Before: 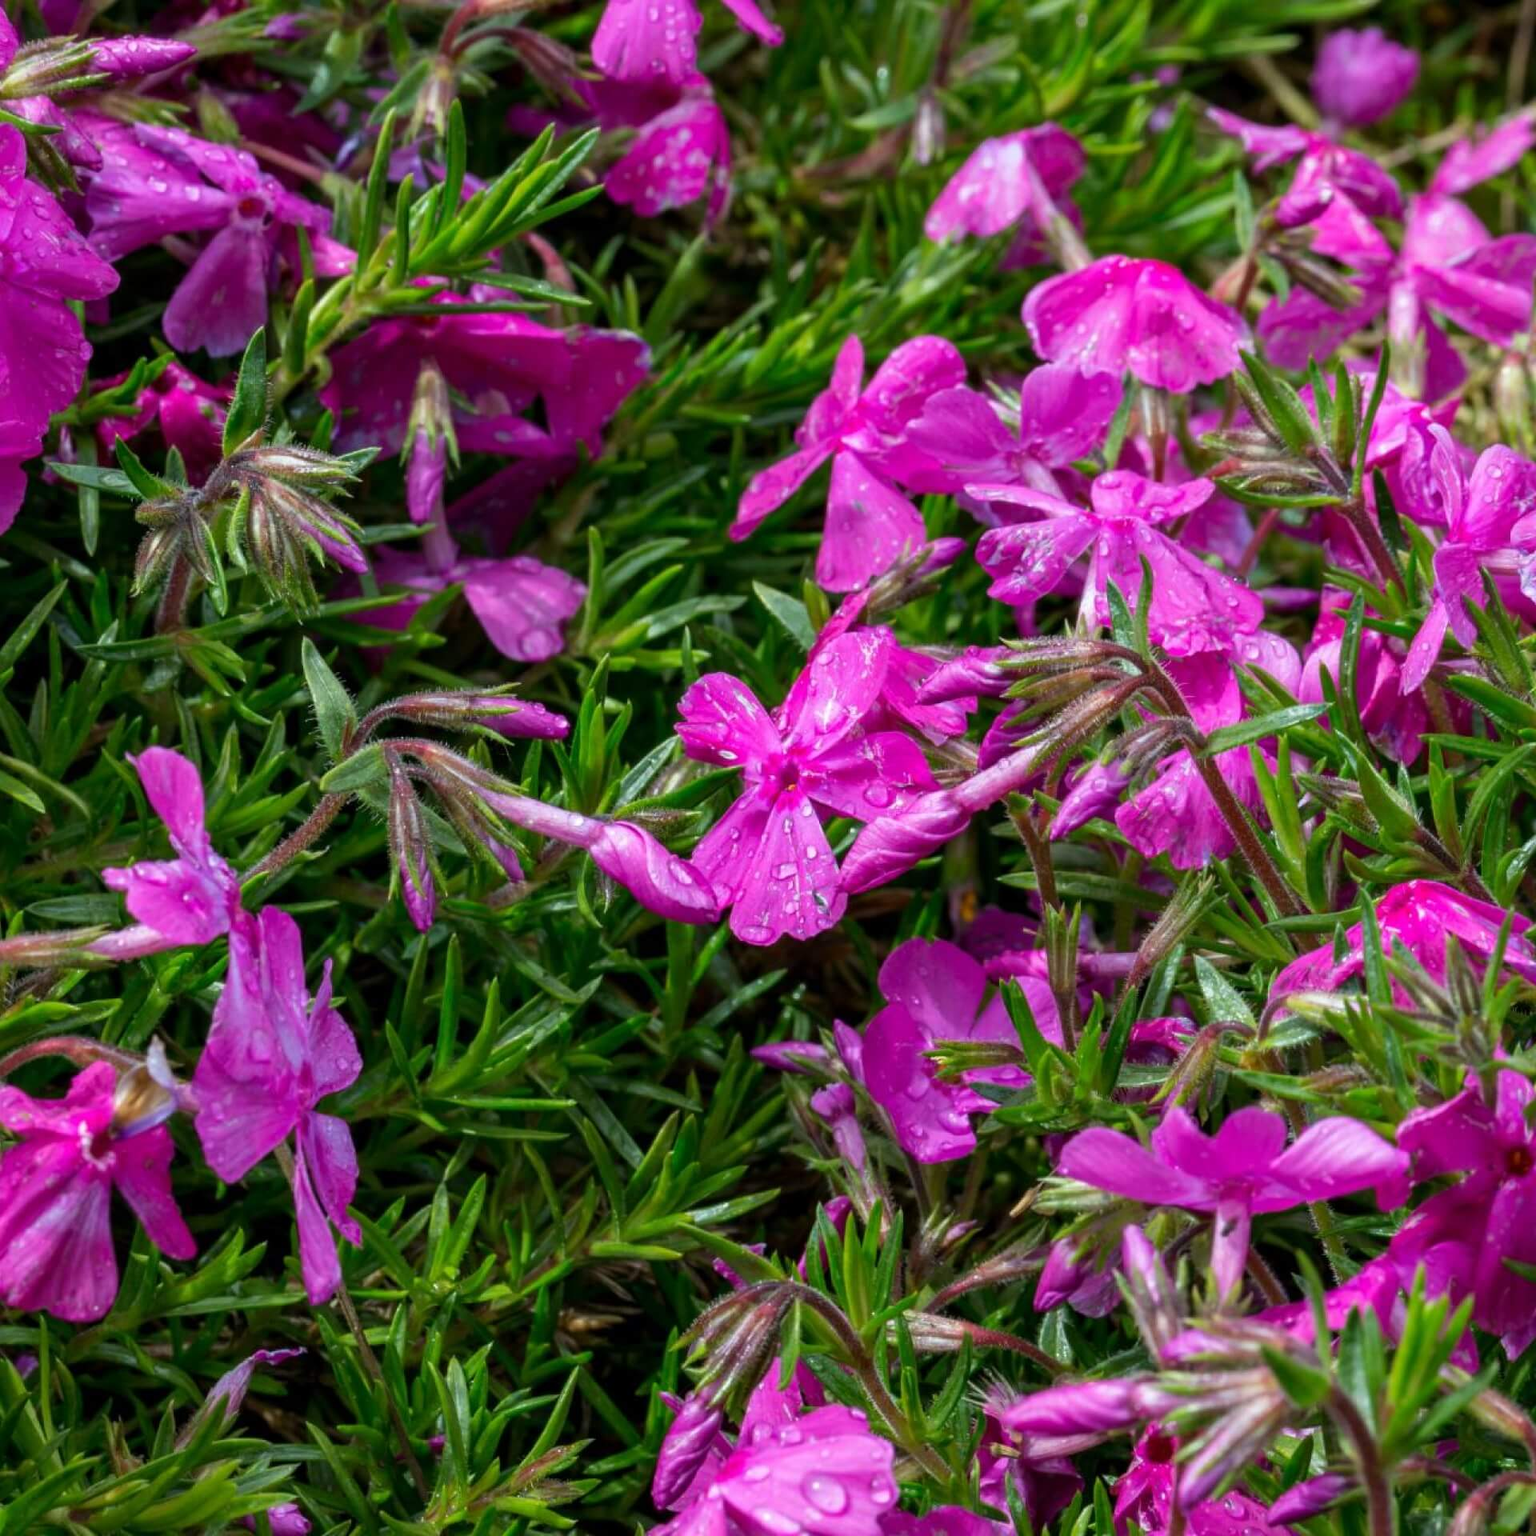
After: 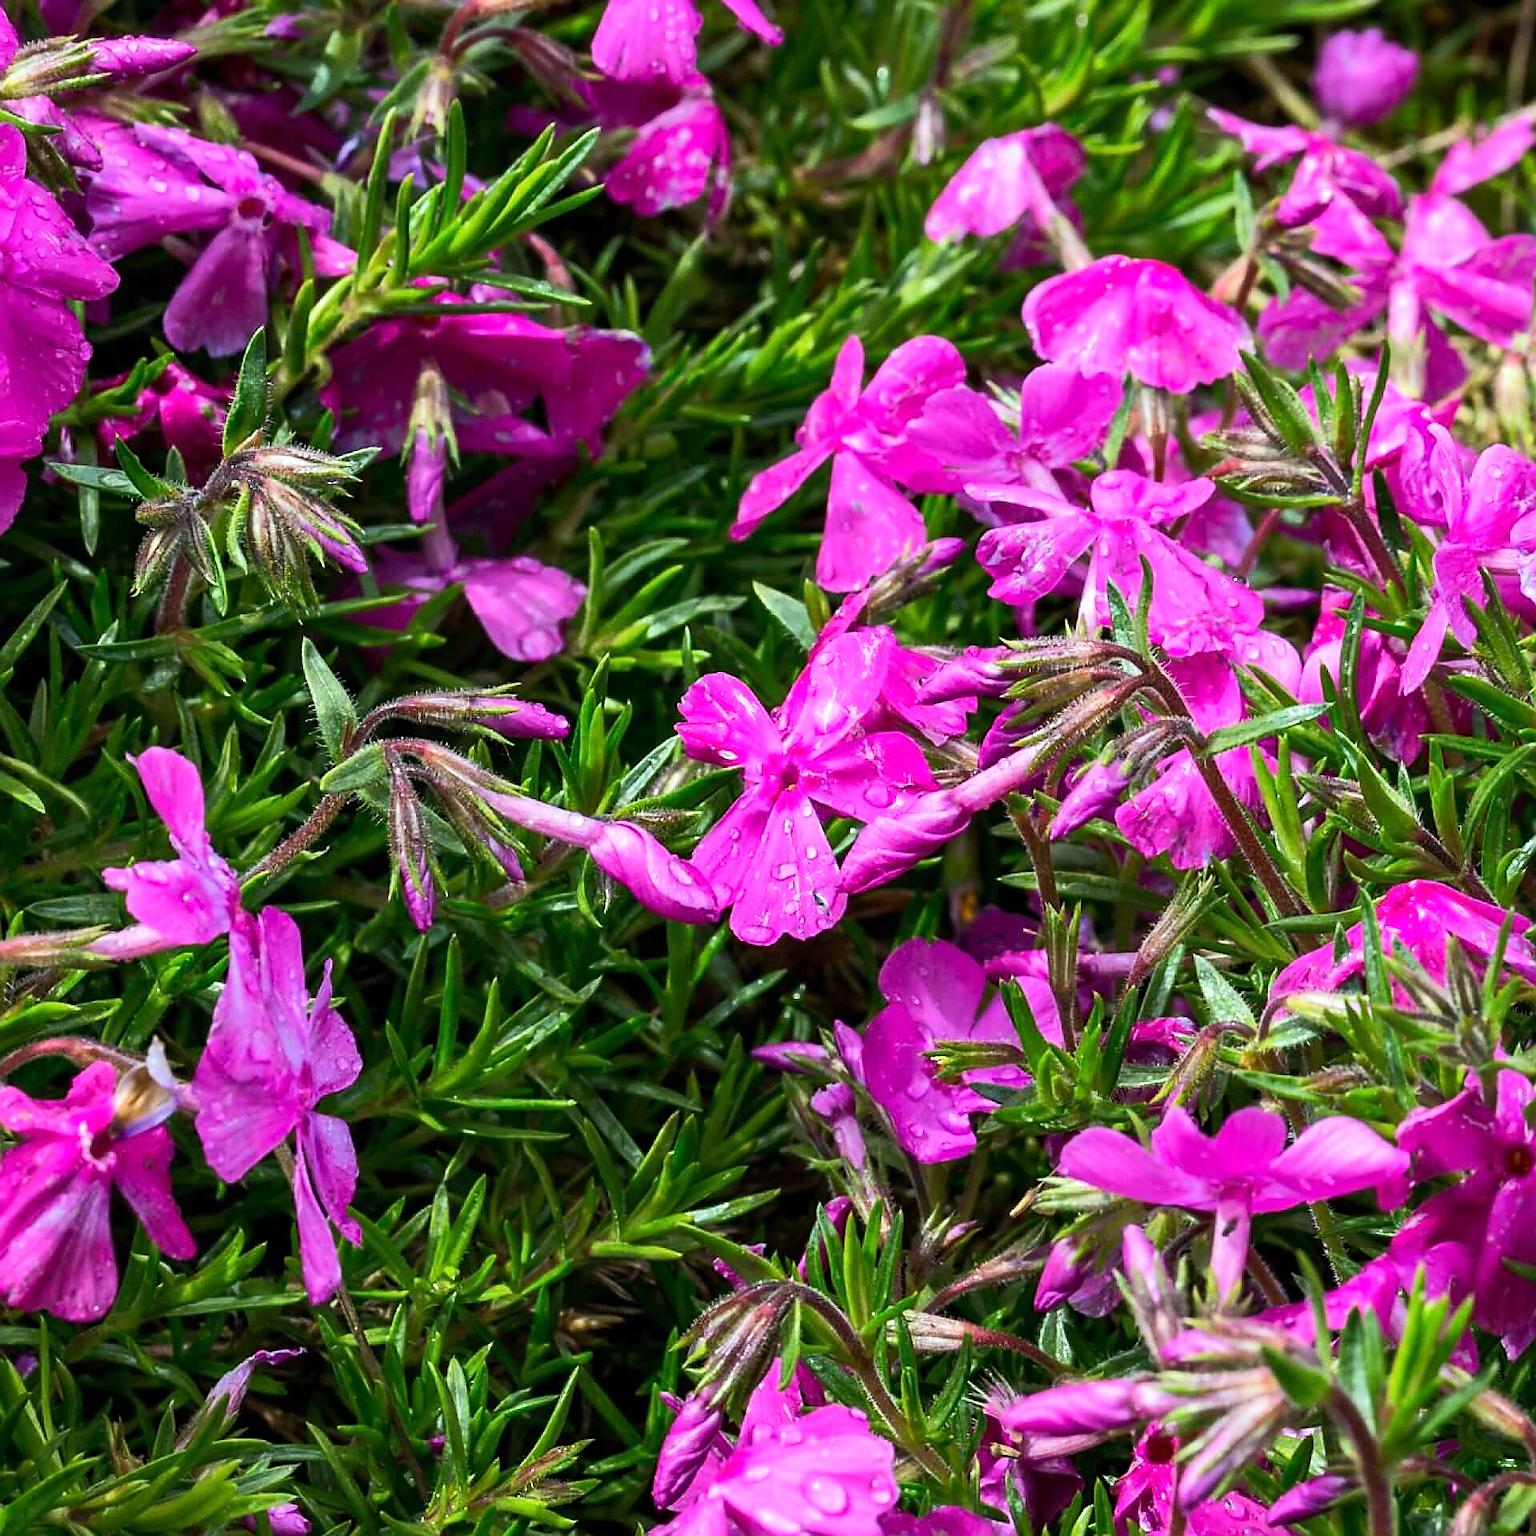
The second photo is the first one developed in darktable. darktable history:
tone equalizer: -8 EV 0.004 EV, -7 EV -0.03 EV, -6 EV 0.036 EV, -5 EV 0.046 EV, -4 EV 0.261 EV, -3 EV 0.669 EV, -2 EV 0.573 EV, -1 EV 0.209 EV, +0 EV 0.04 EV, edges refinement/feathering 500, mask exposure compensation -1.57 EV, preserve details no
sharpen: radius 1.392, amount 1.243, threshold 0.817
